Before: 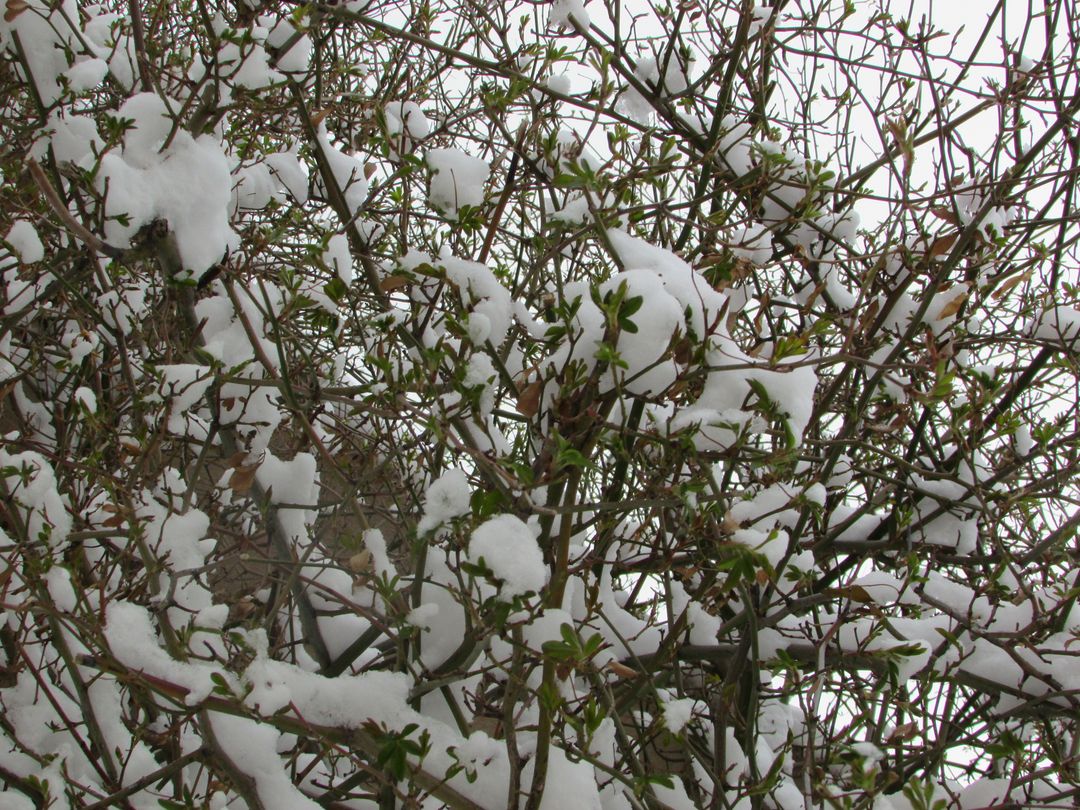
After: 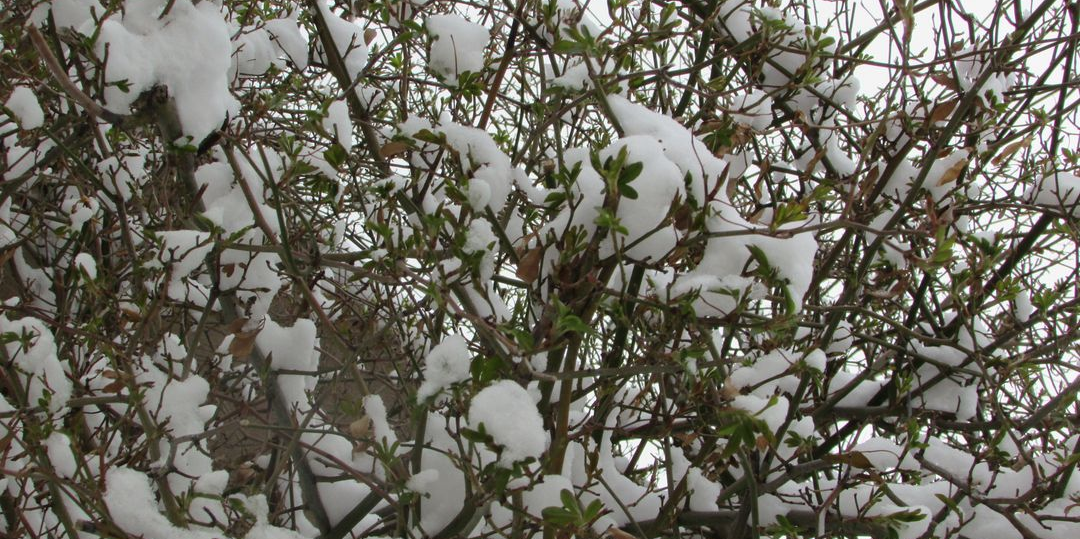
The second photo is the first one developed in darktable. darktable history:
crop: top 16.64%, bottom 16.75%
contrast brightness saturation: saturation -0.097
